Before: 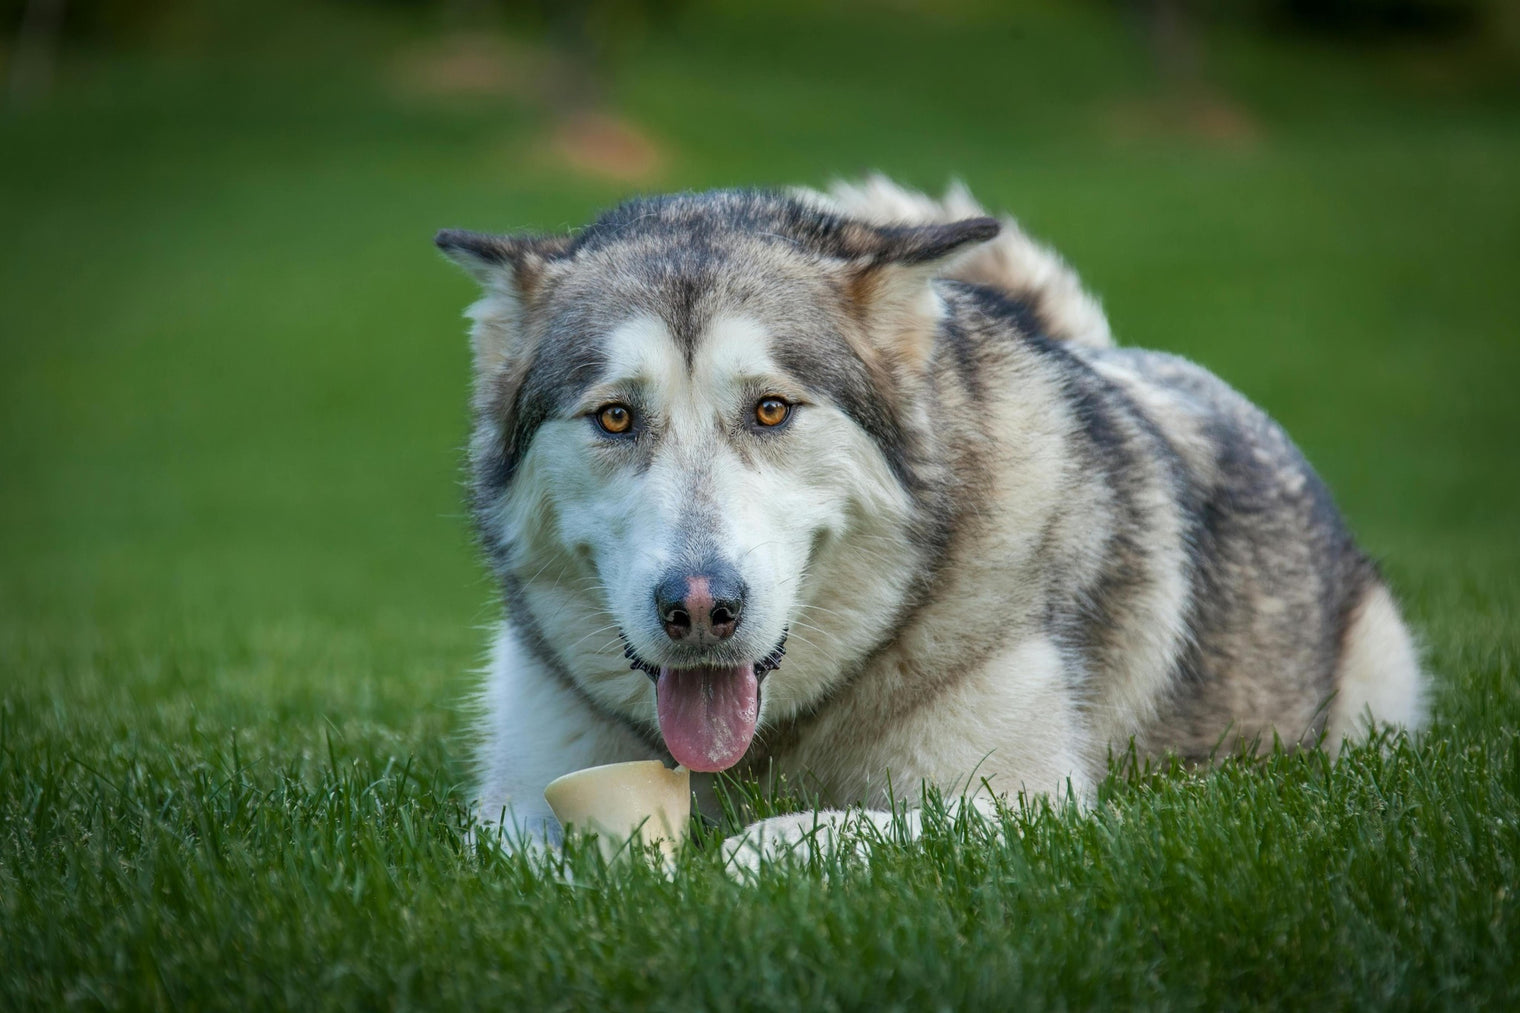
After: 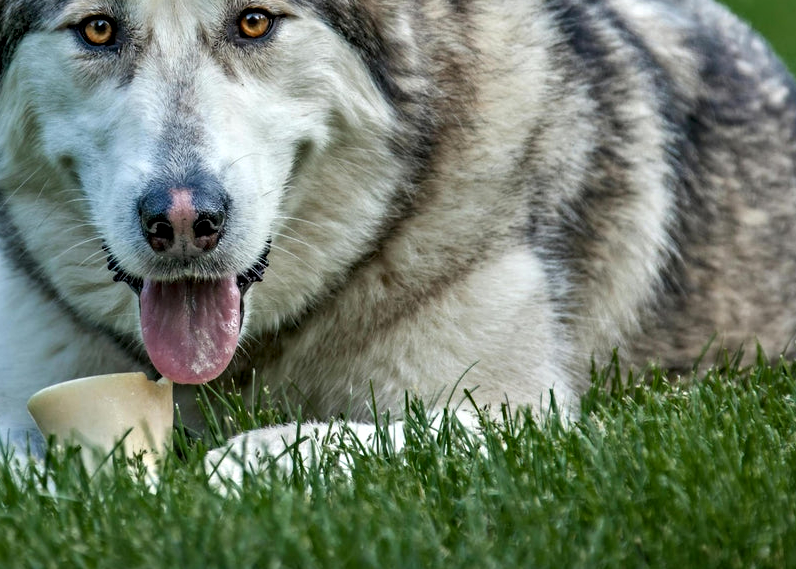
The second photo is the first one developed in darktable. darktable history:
shadows and highlights: soften with gaussian
crop: left 34.03%, top 38.321%, right 13.539%, bottom 5.474%
tone equalizer: mask exposure compensation -0.506 EV
contrast equalizer: octaves 7, y [[0.511, 0.558, 0.631, 0.632, 0.559, 0.512], [0.5 ×6], [0.507, 0.559, 0.627, 0.644, 0.647, 0.647], [0 ×6], [0 ×6]]
